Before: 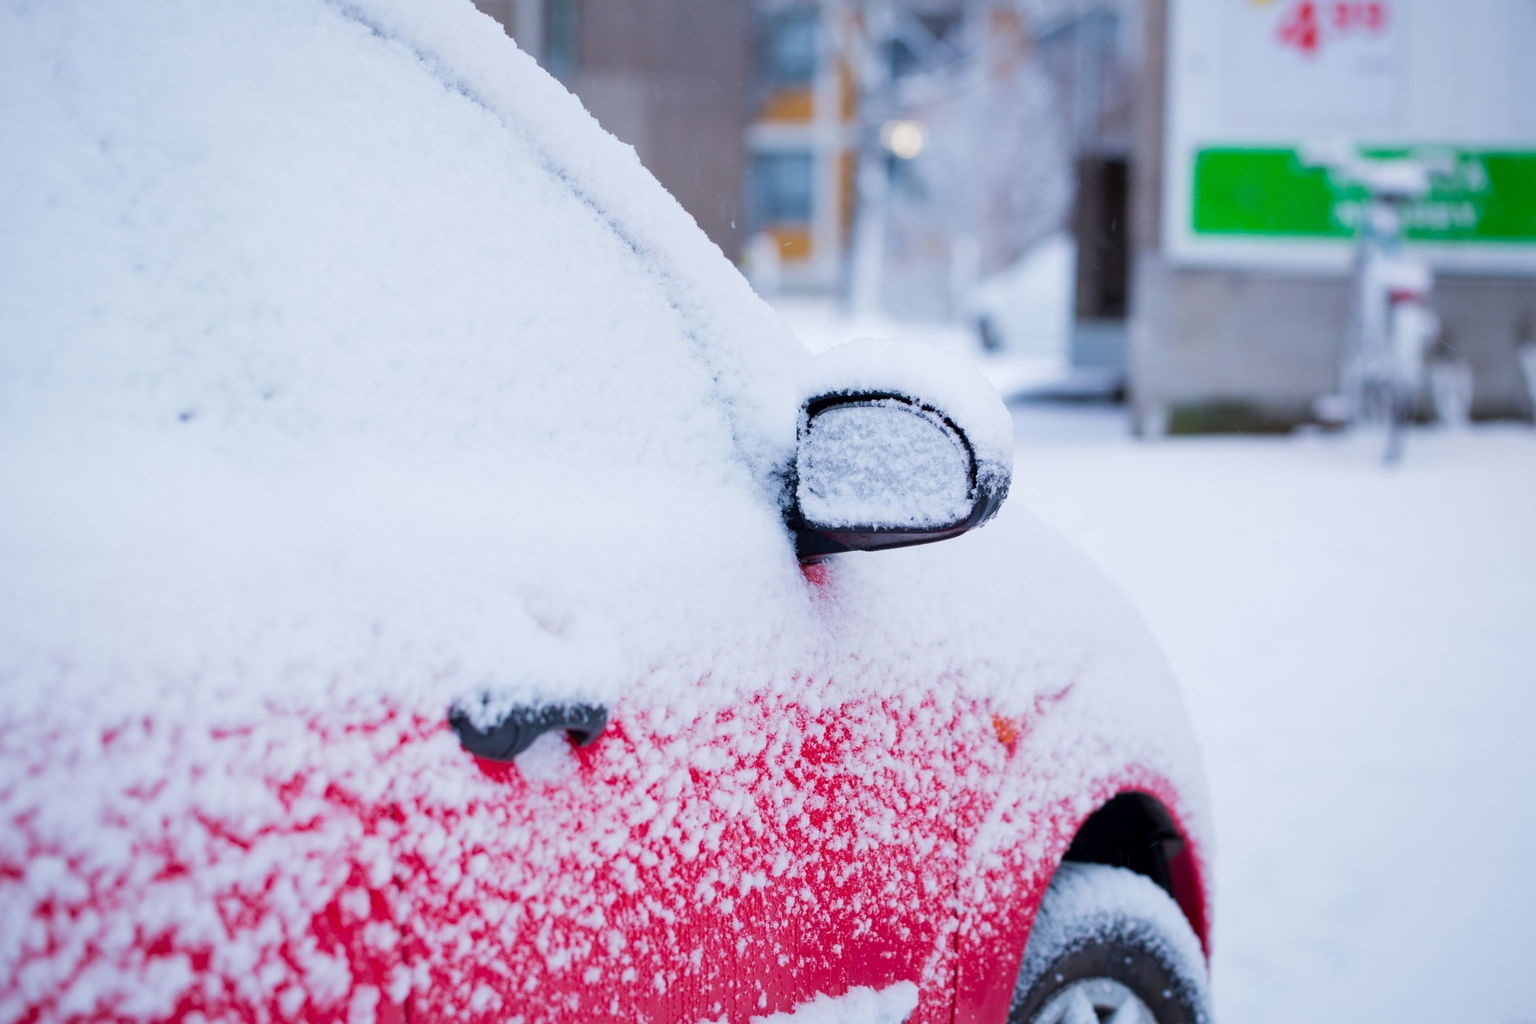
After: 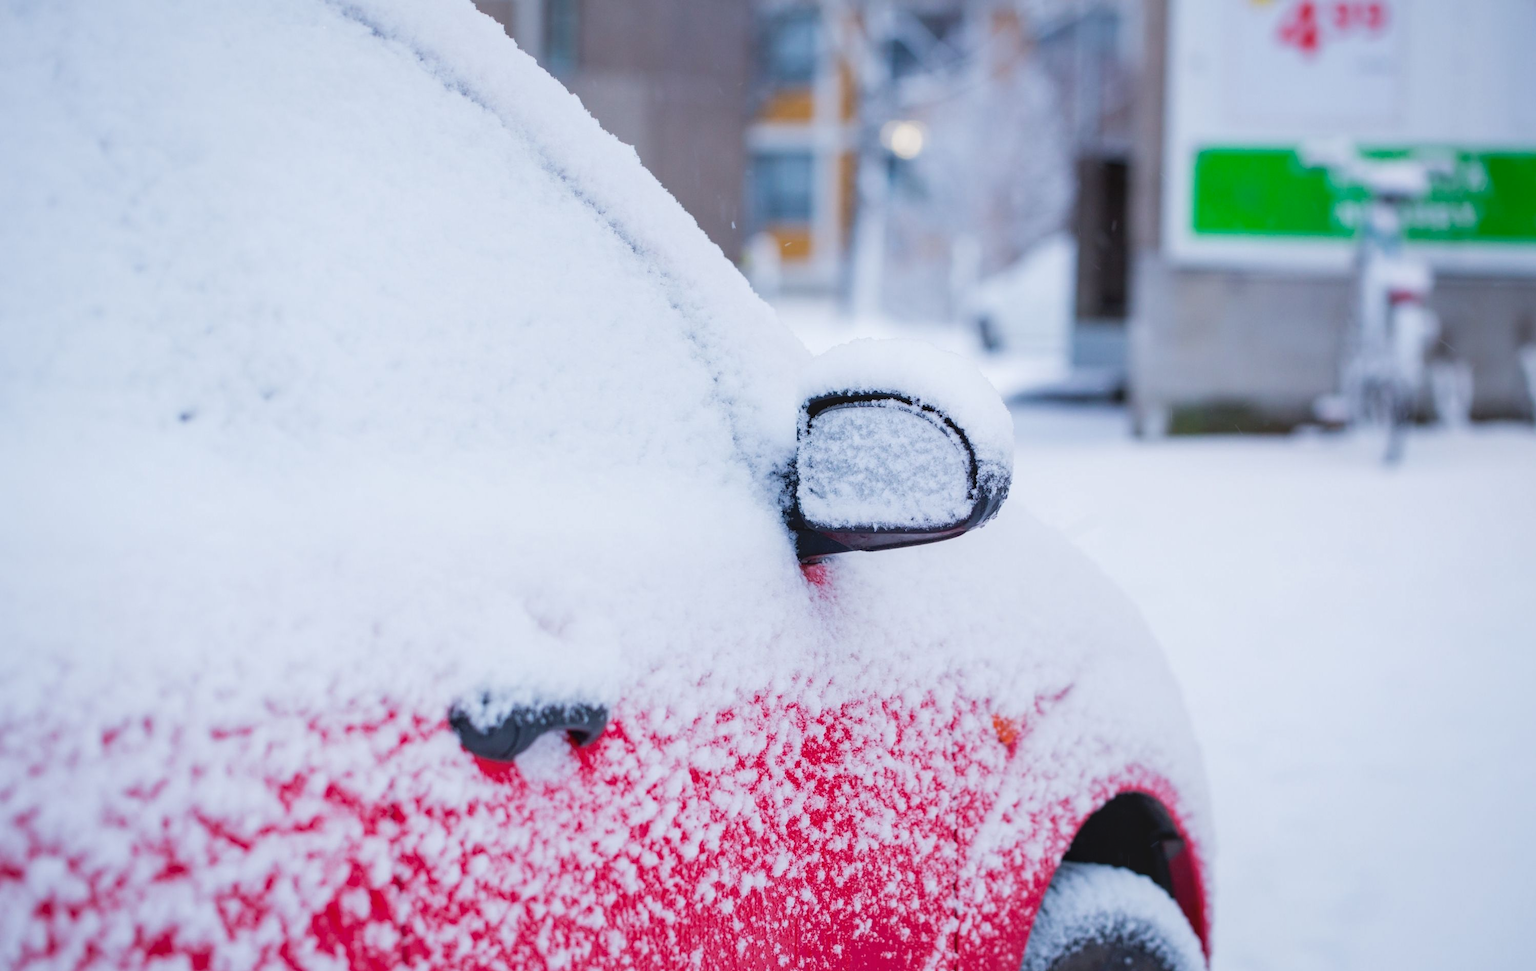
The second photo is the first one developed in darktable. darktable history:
local contrast: detail 110%
crop and rotate: top 0%, bottom 5.097%
